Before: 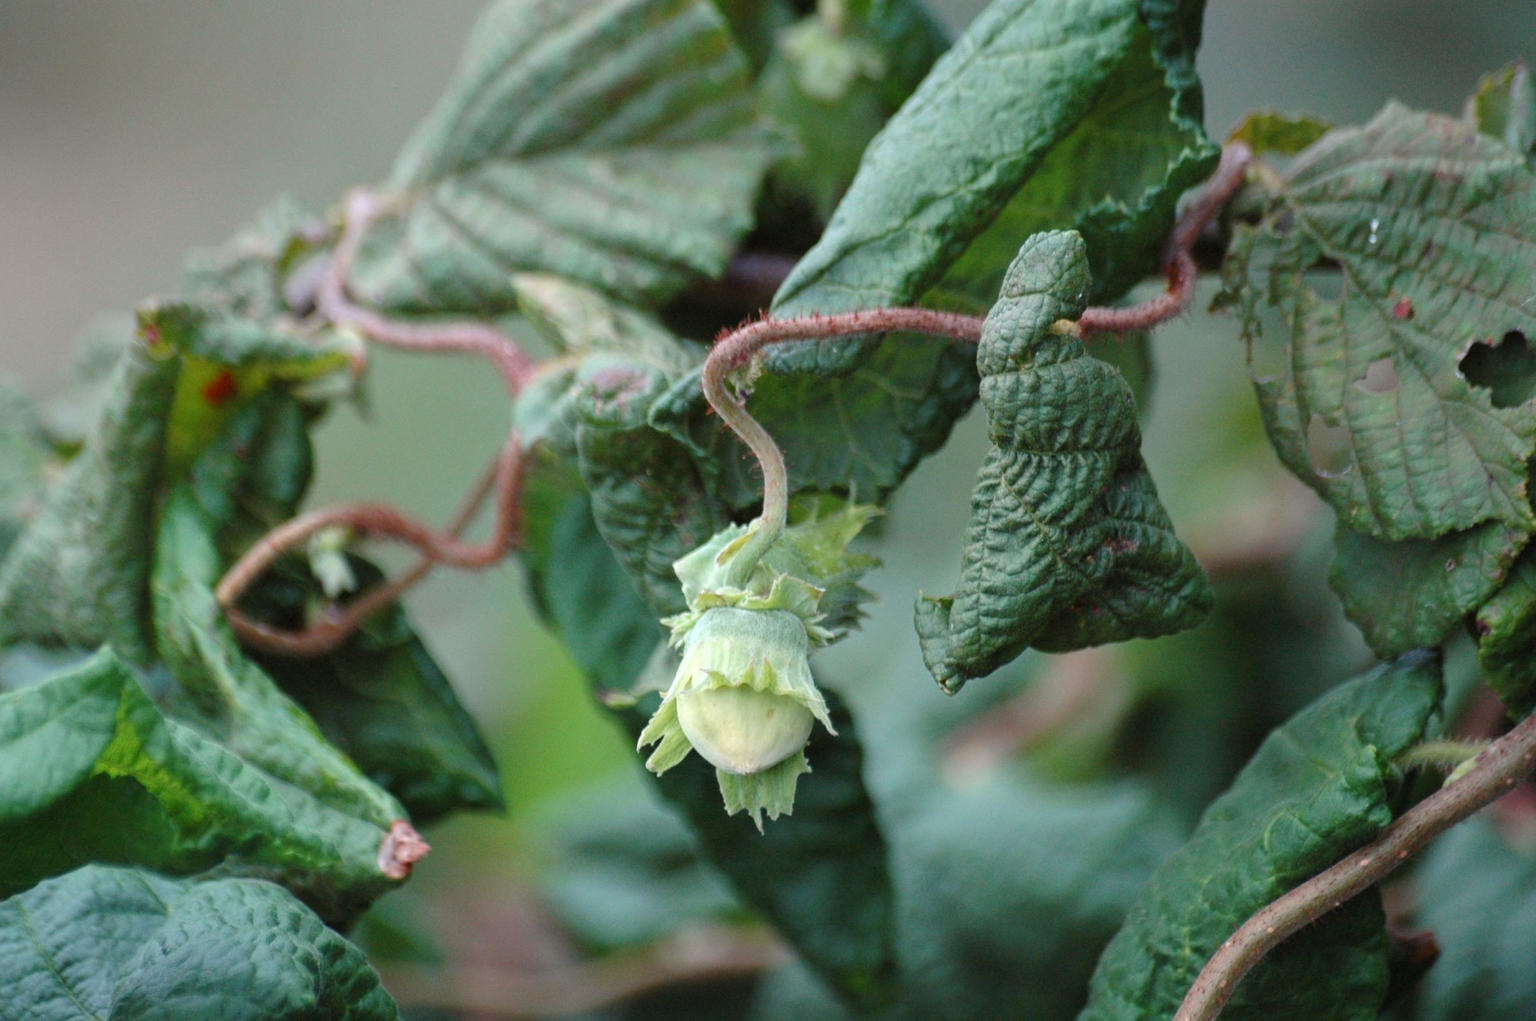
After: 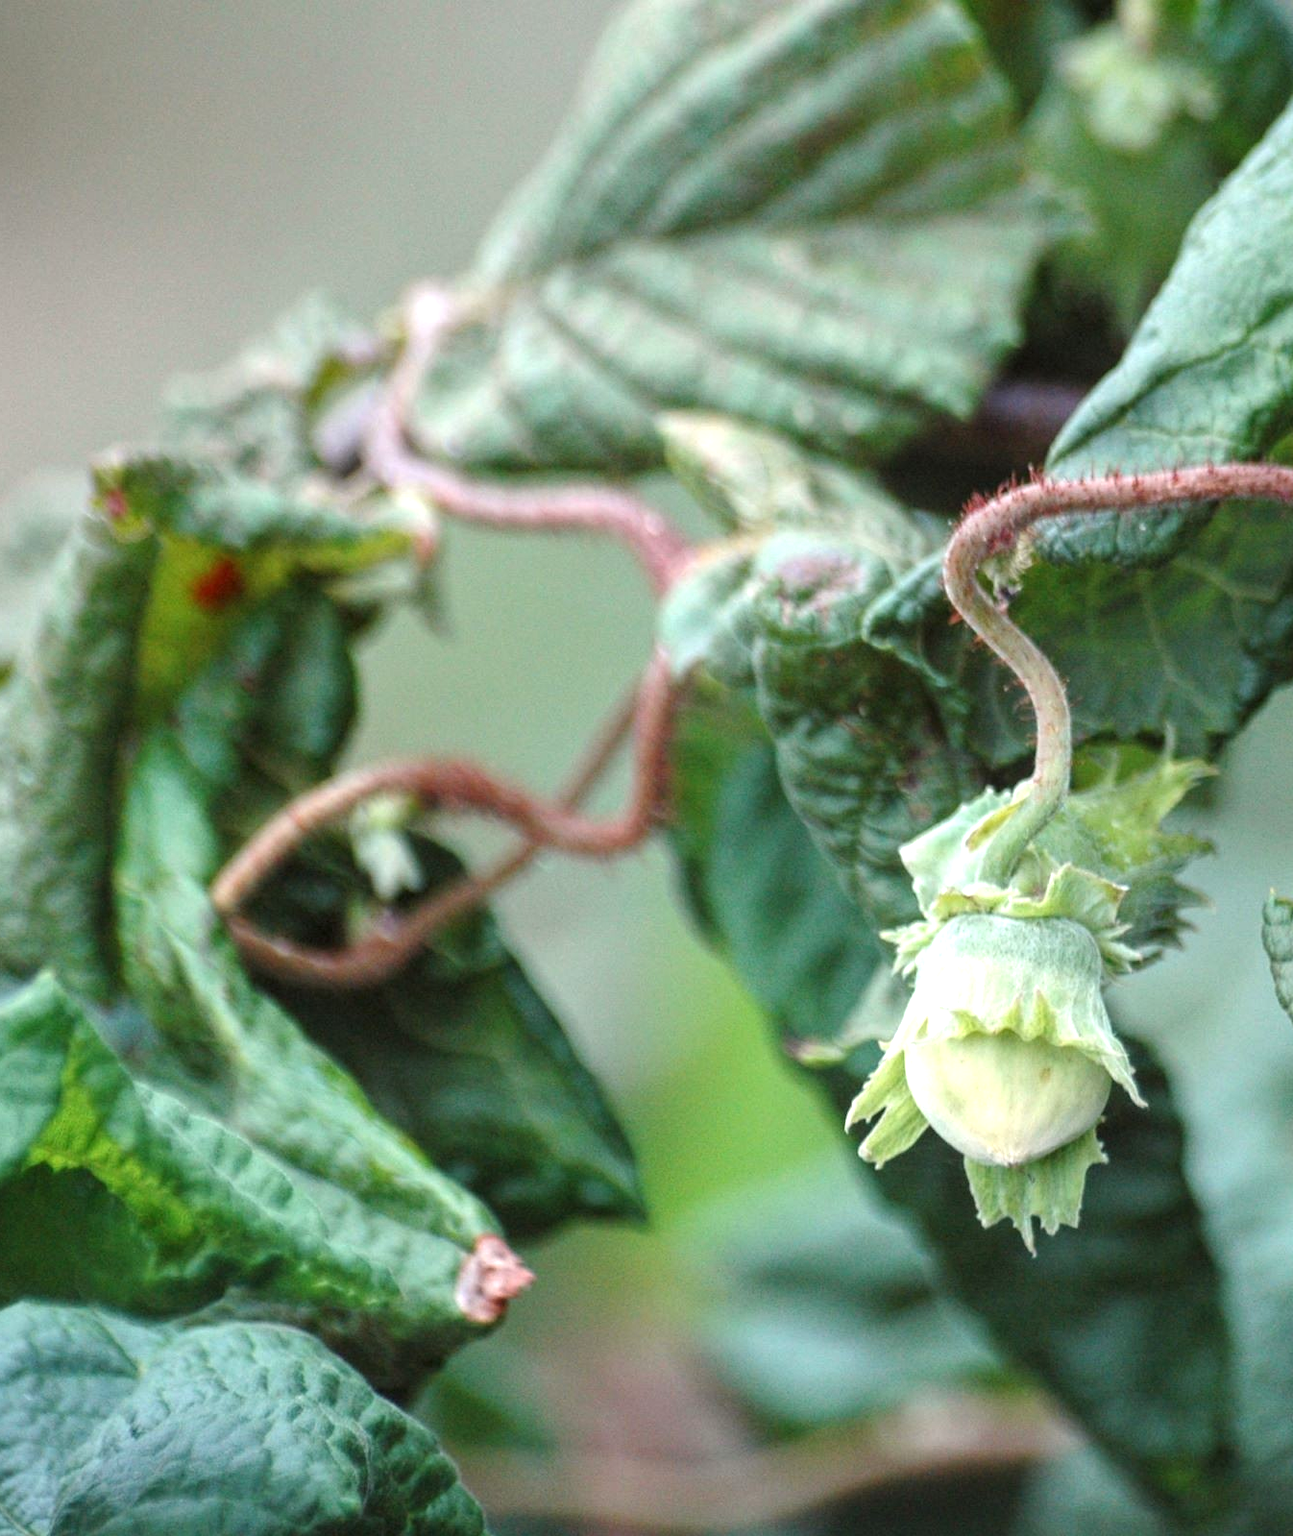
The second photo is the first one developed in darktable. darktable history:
crop: left 4.93%, right 39.044%
local contrast: on, module defaults
exposure: black level correction -0.002, exposure 0.535 EV, compensate highlight preservation false
